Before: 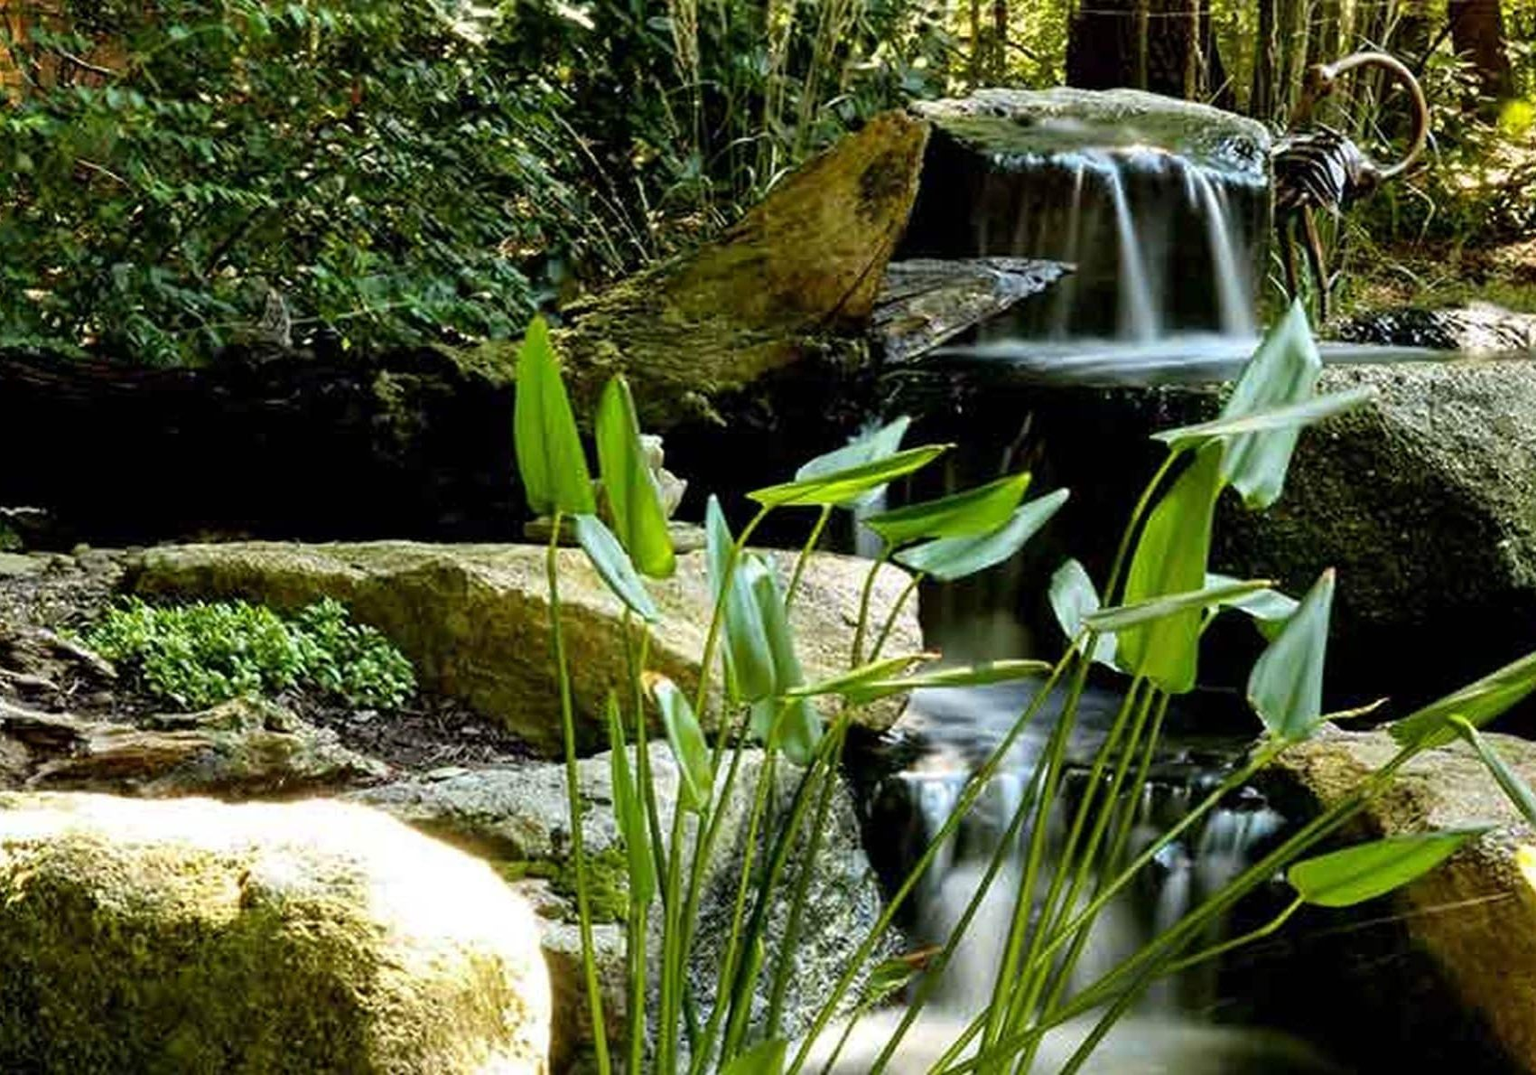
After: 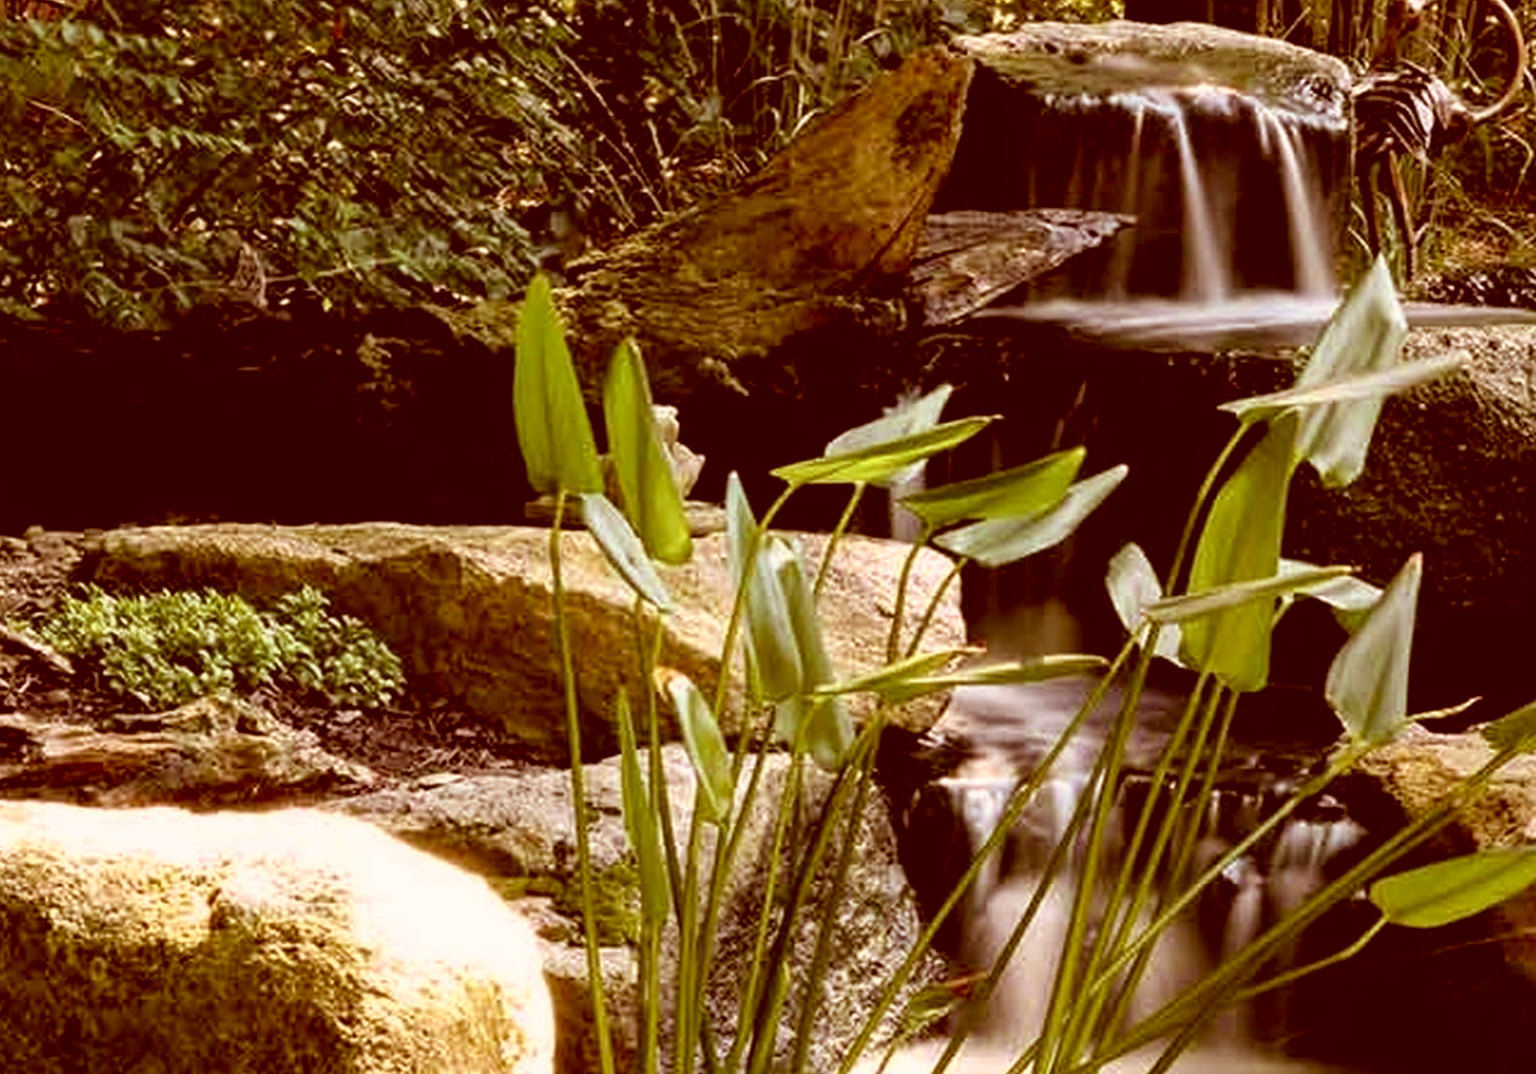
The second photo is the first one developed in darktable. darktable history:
color correction: highlights a* 9.03, highlights b* 8.71, shadows a* 40, shadows b* 40, saturation 0.8
crop: left 3.305%, top 6.436%, right 6.389%, bottom 3.258%
exposure: compensate highlight preservation false
